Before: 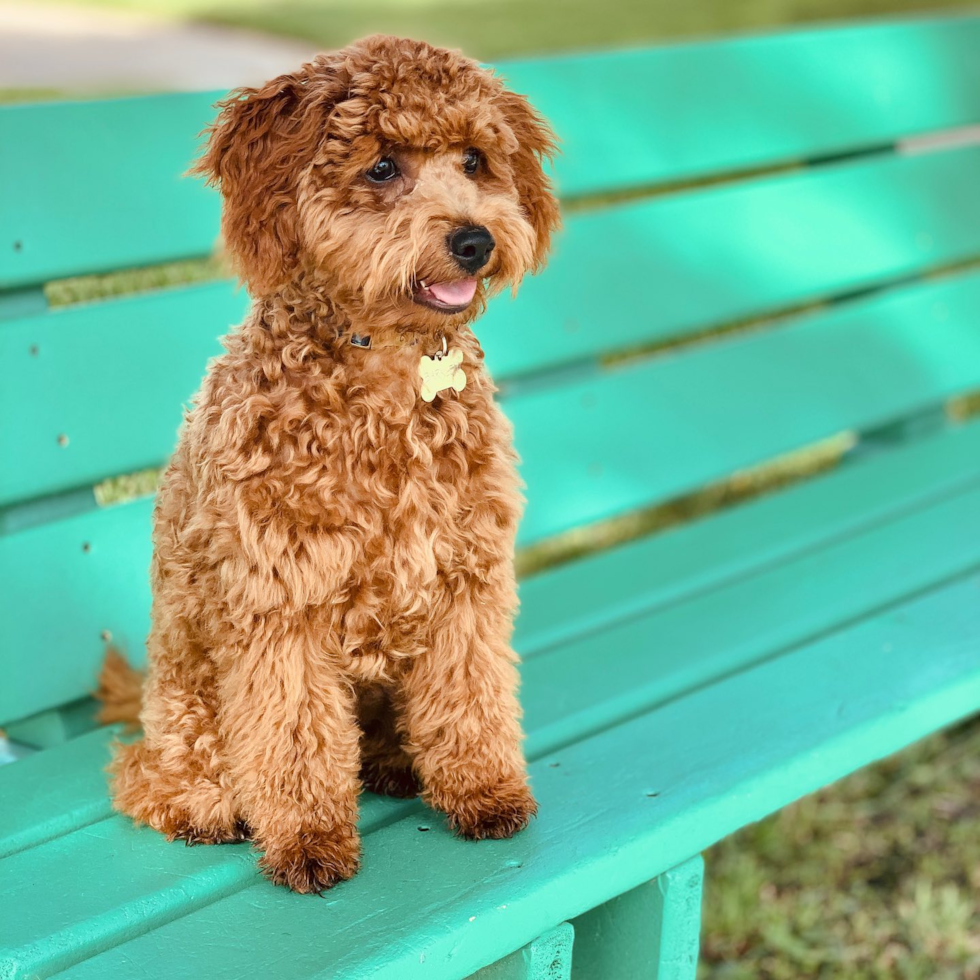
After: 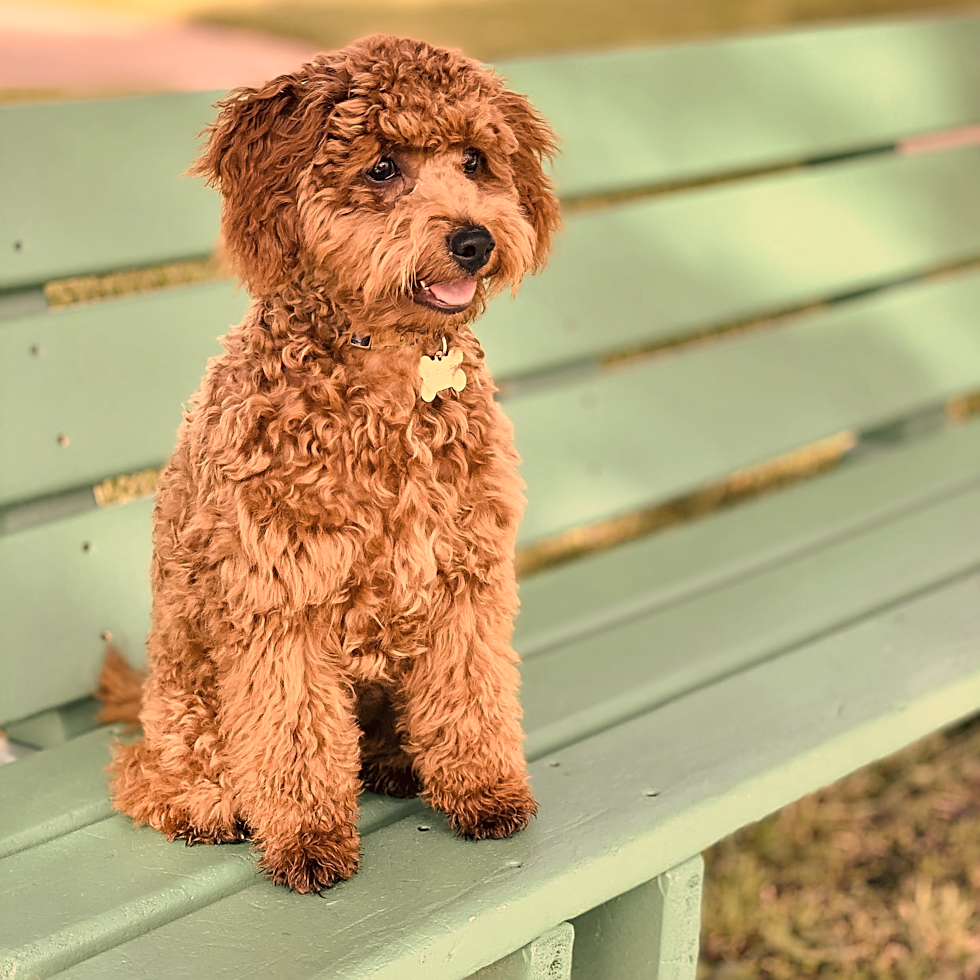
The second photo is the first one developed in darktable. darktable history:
color correction: highlights a* 39.44, highlights b* 39.97, saturation 0.688
sharpen: amount 0.751
